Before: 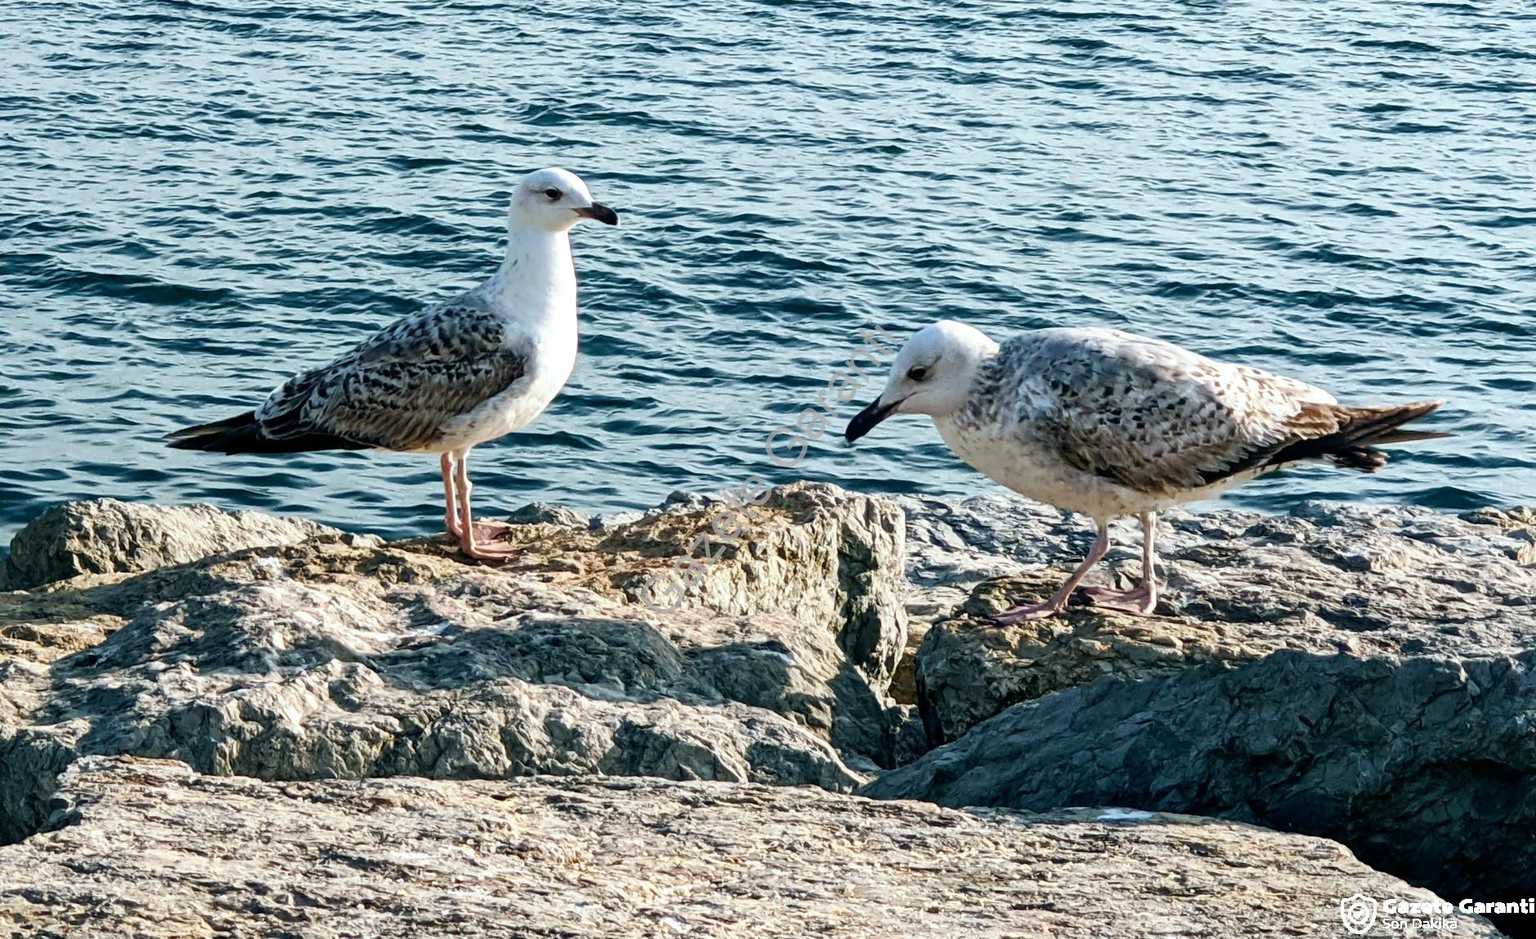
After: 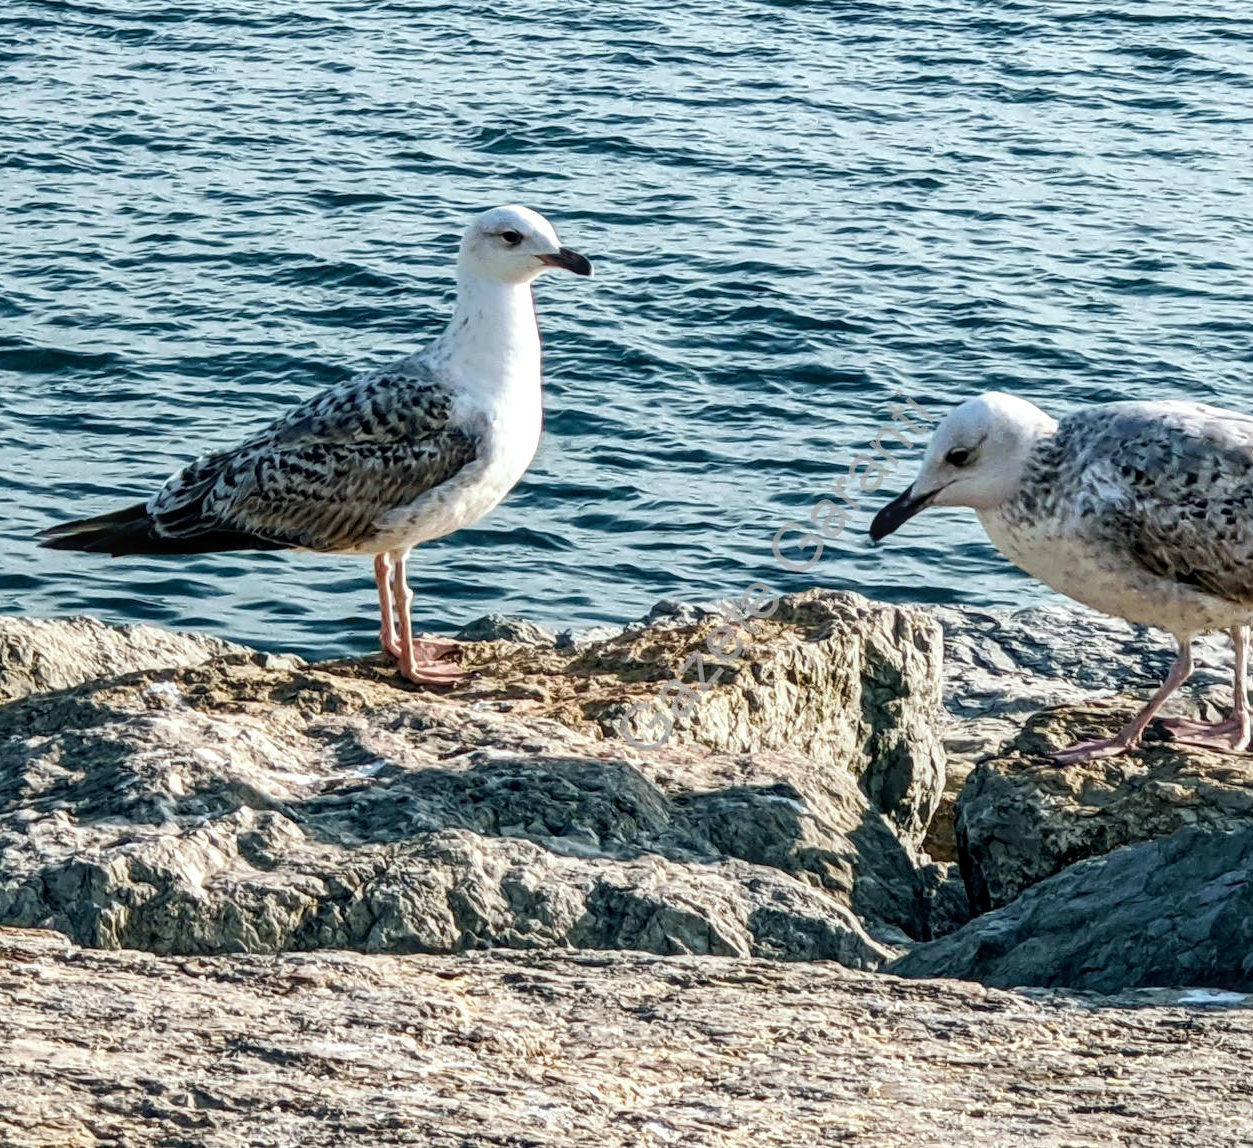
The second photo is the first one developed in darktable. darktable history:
crop and rotate: left 8.786%, right 24.548%
local contrast: on, module defaults
